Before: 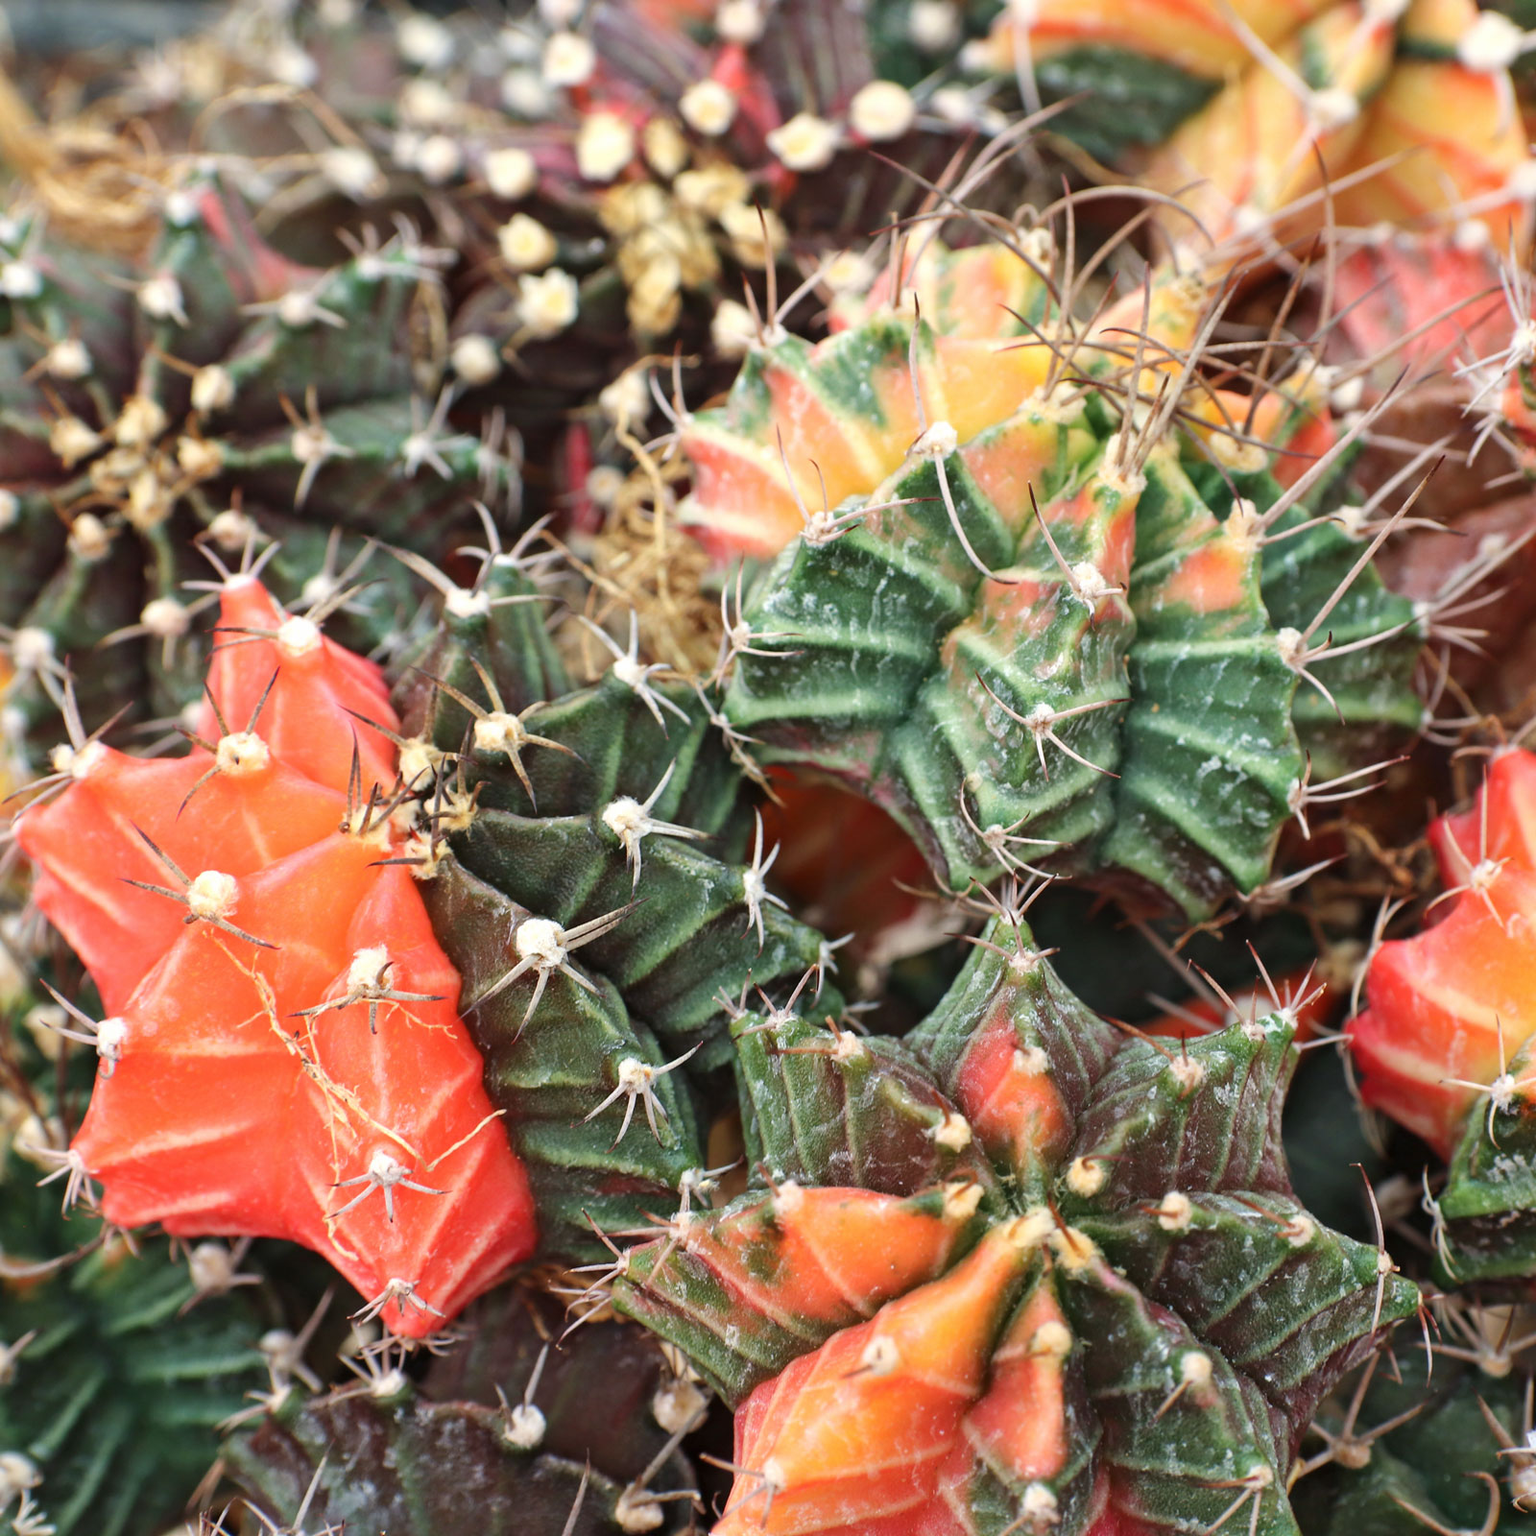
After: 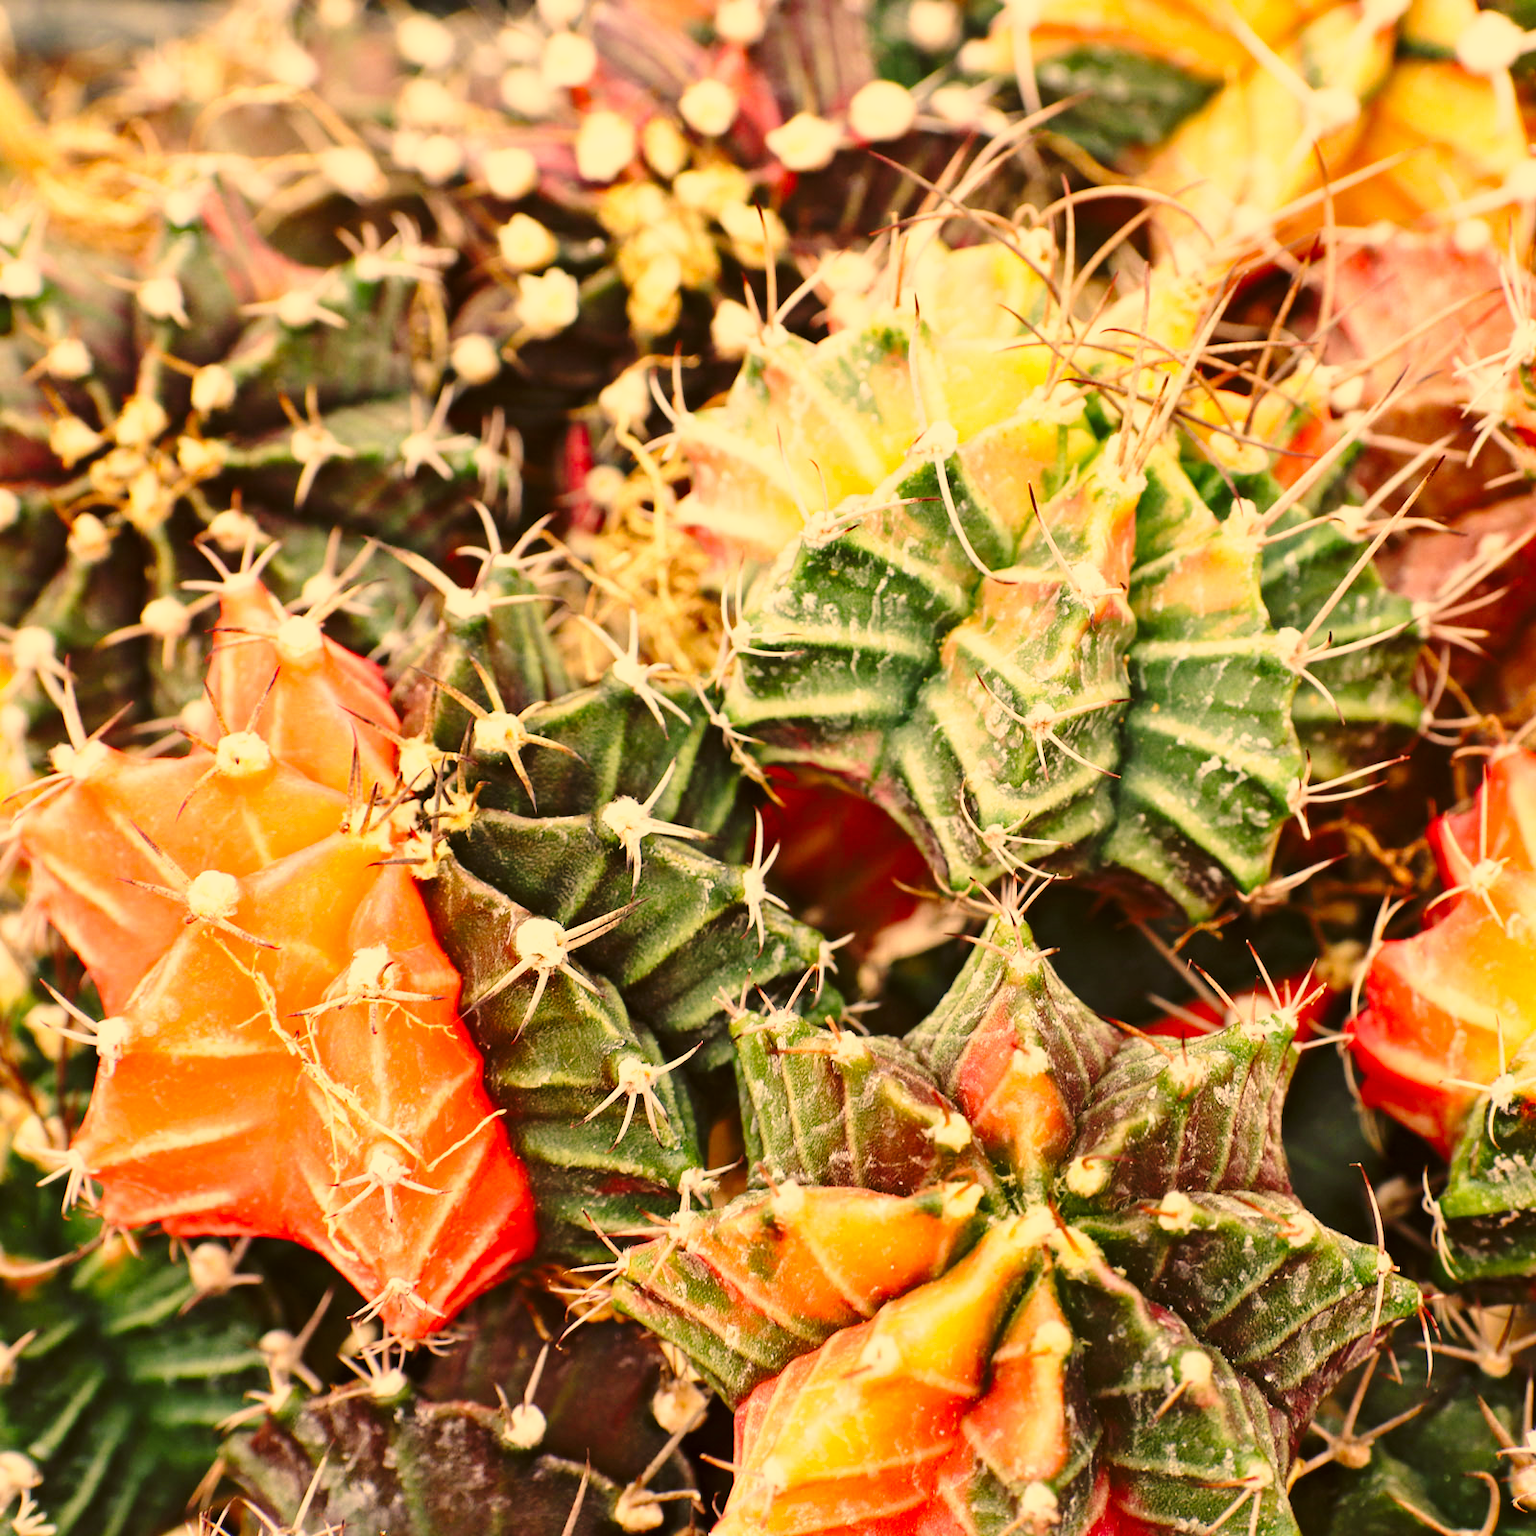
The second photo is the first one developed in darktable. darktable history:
base curve: curves: ch0 [(0, 0) (0.036, 0.037) (0.121, 0.228) (0.46, 0.76) (0.859, 0.983) (1, 1)], preserve colors none
color correction: highlights a* 17.94, highlights b* 35.39, shadows a* 1.48, shadows b* 6.42, saturation 1.01
